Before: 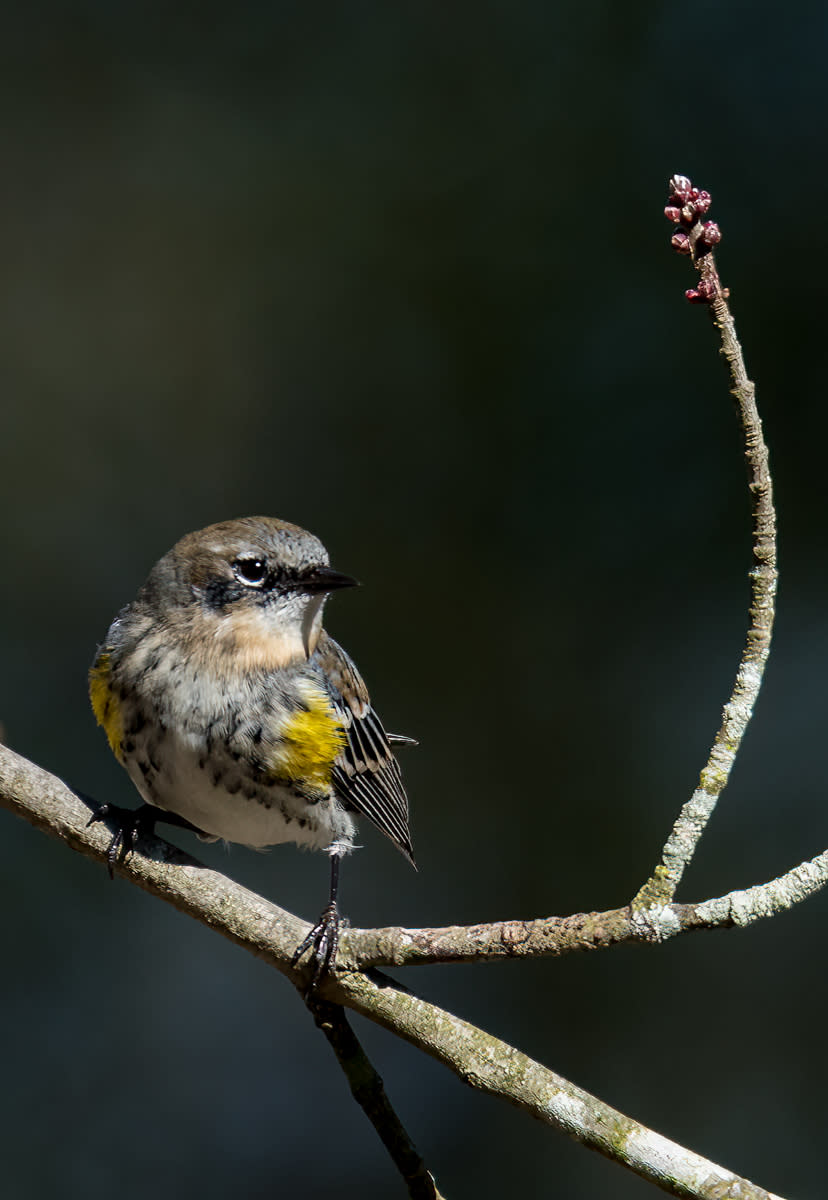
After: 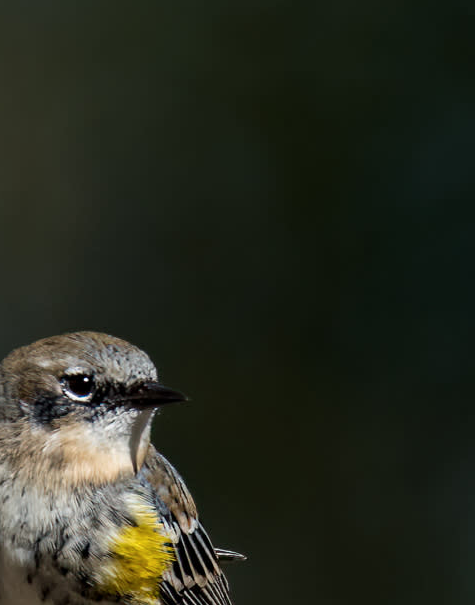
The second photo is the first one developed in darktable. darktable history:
crop: left 20.849%, top 15.442%, right 21.678%, bottom 34.07%
color balance rgb: power › hue 312.57°, perceptual saturation grading › global saturation 0.231%
